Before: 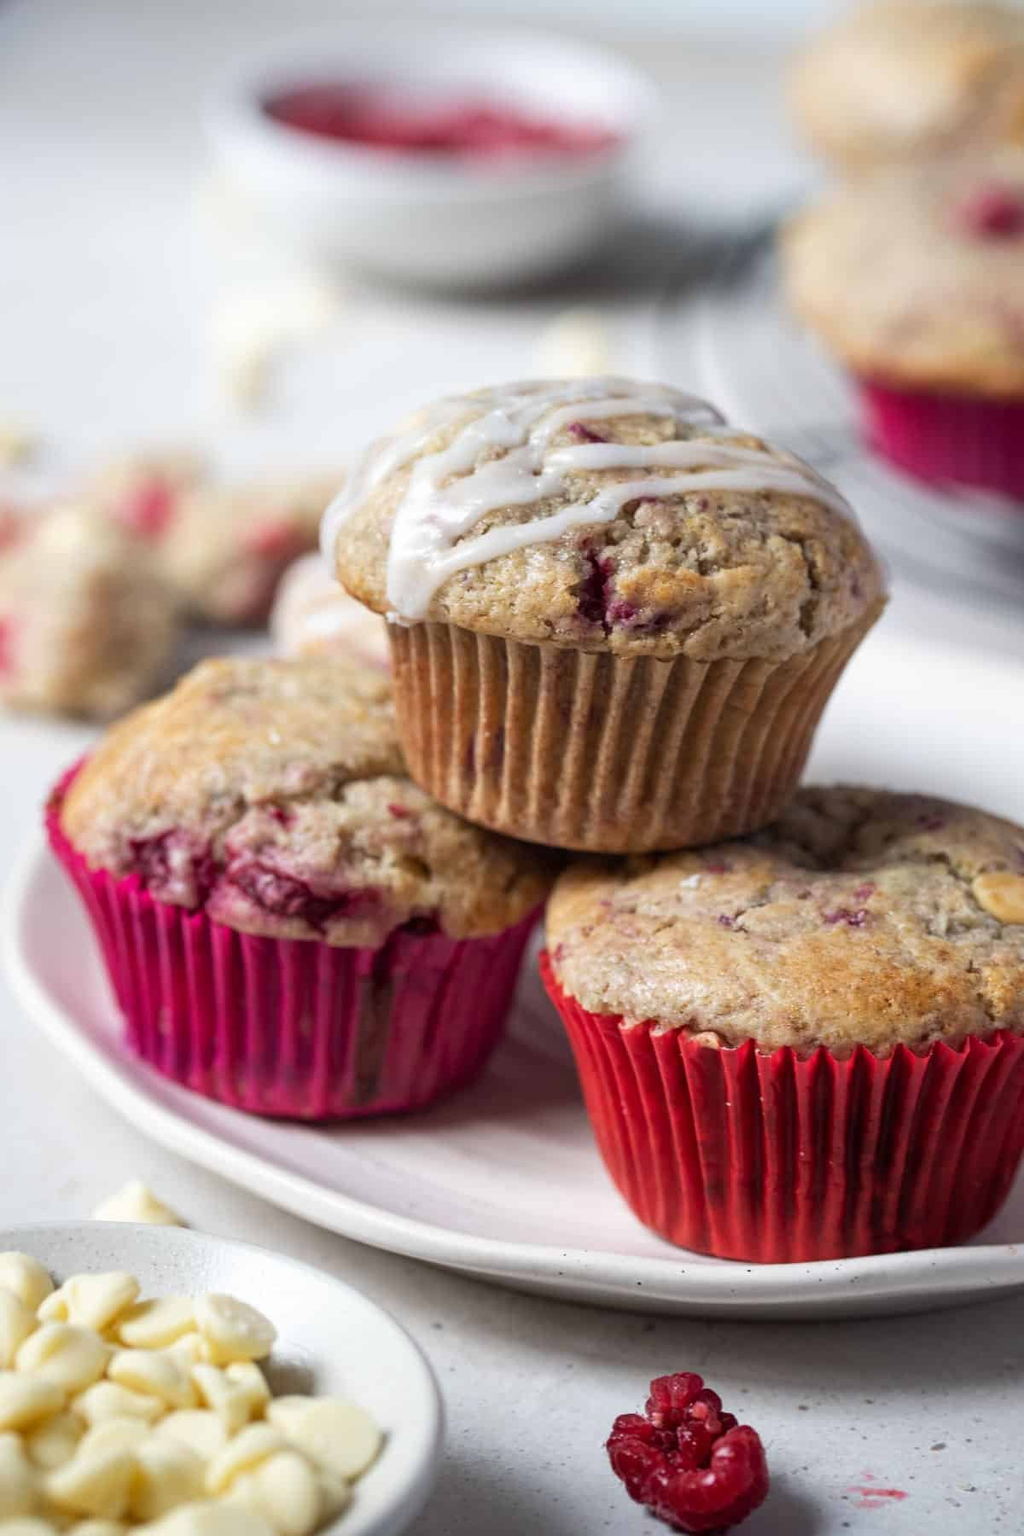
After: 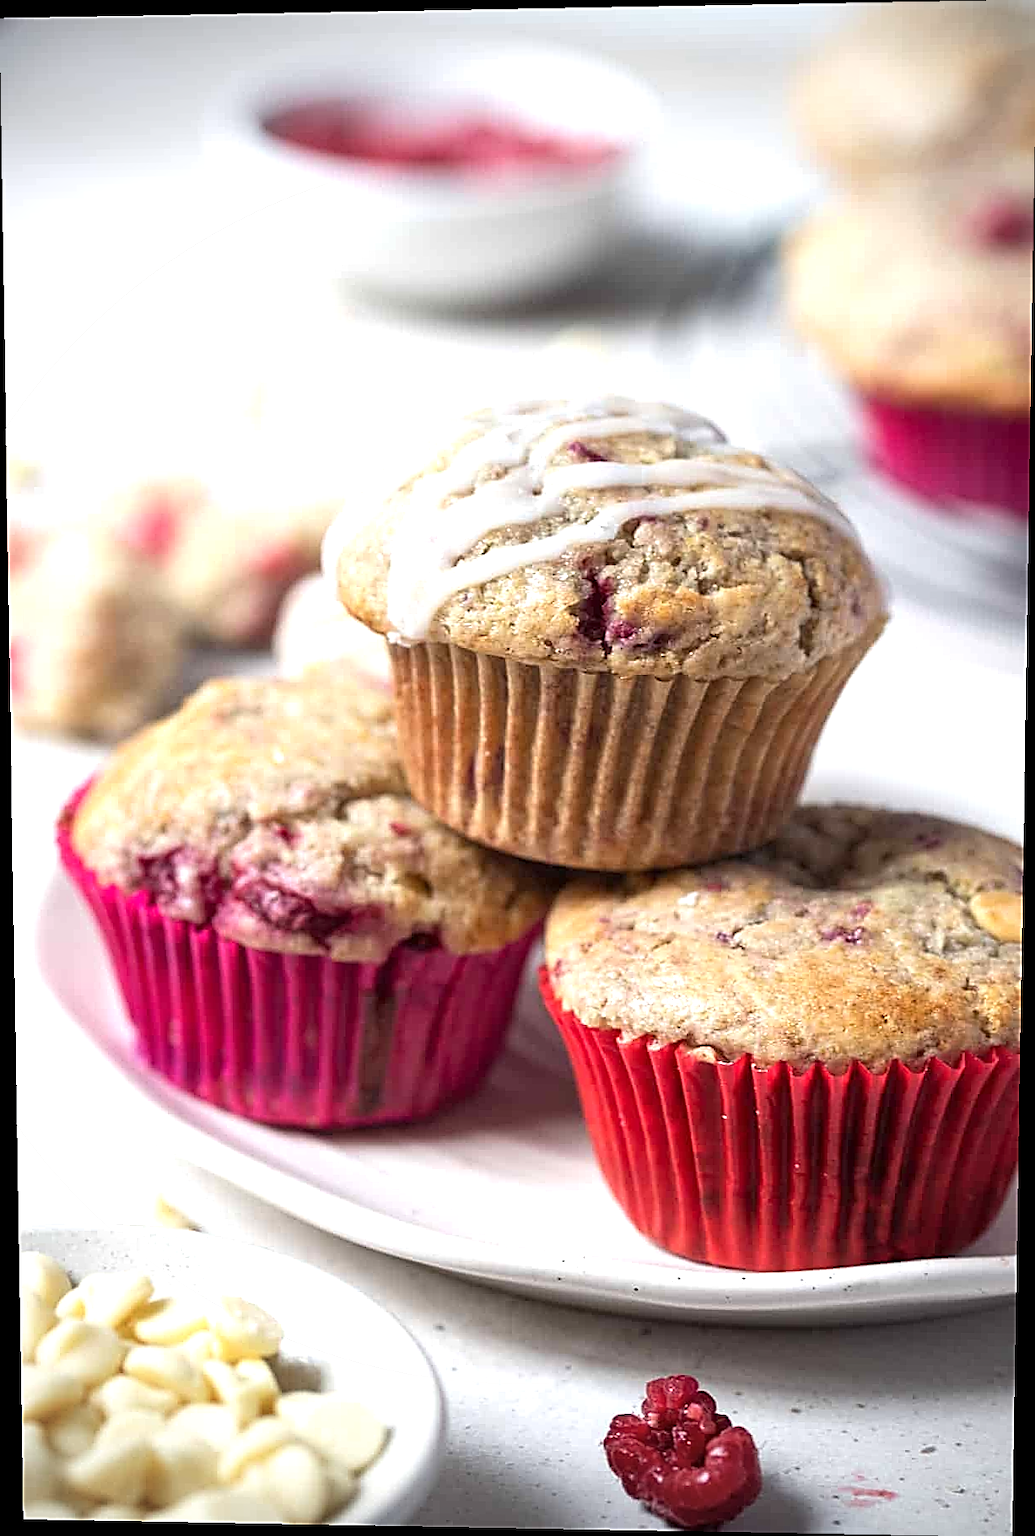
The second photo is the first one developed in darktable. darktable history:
exposure: exposure 0.657 EV, compensate highlight preservation false
sharpen: radius 1.685, amount 1.294
rotate and perspective: lens shift (vertical) 0.048, lens shift (horizontal) -0.024, automatic cropping off
vignetting: unbound false
